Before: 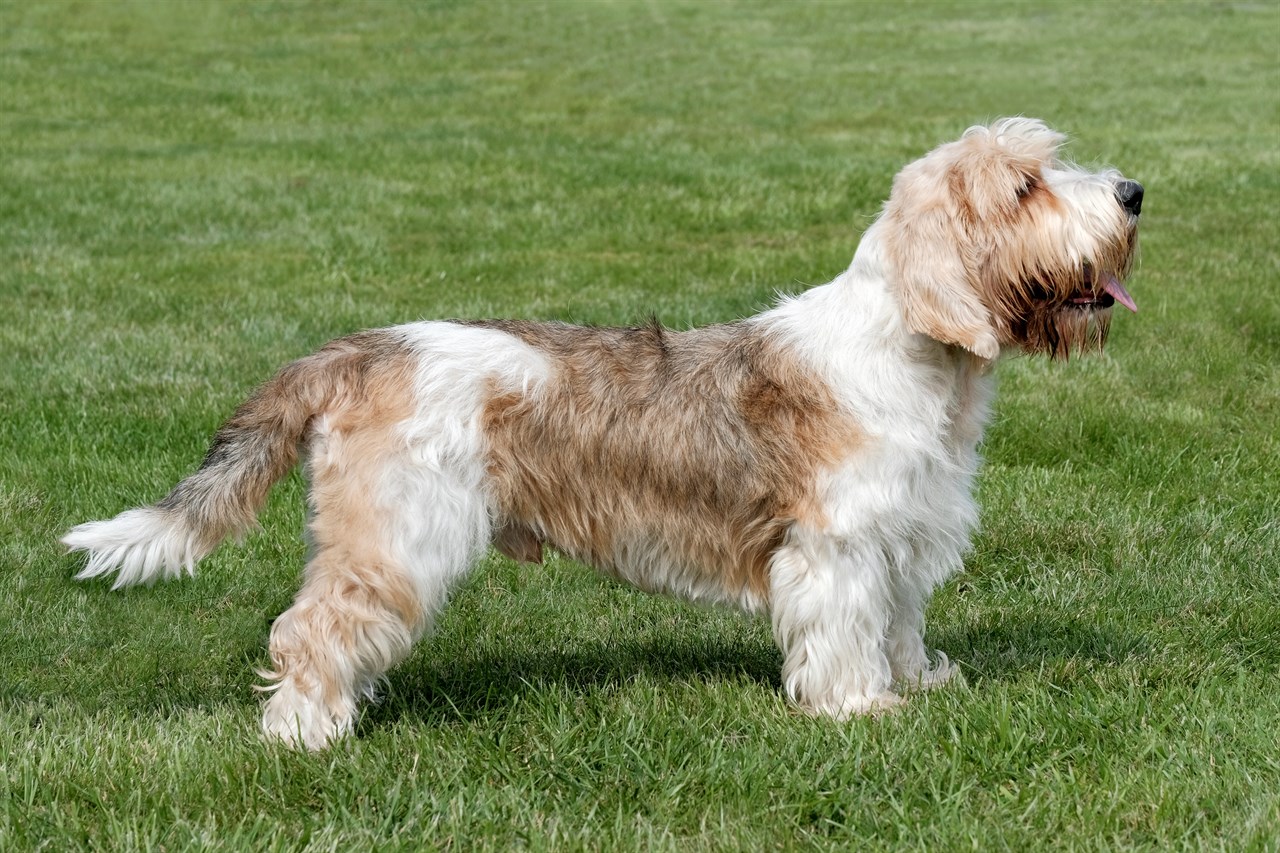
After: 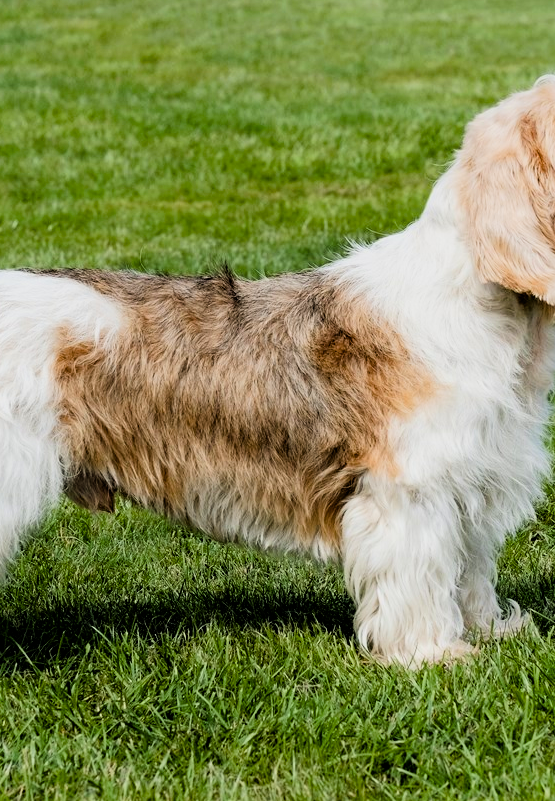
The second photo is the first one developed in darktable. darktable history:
crop: left 33.452%, top 6.025%, right 23.155%
color balance rgb: perceptual saturation grading › global saturation 30%, global vibrance 20%
filmic rgb: black relative exposure -5 EV, hardness 2.88, contrast 1.5
